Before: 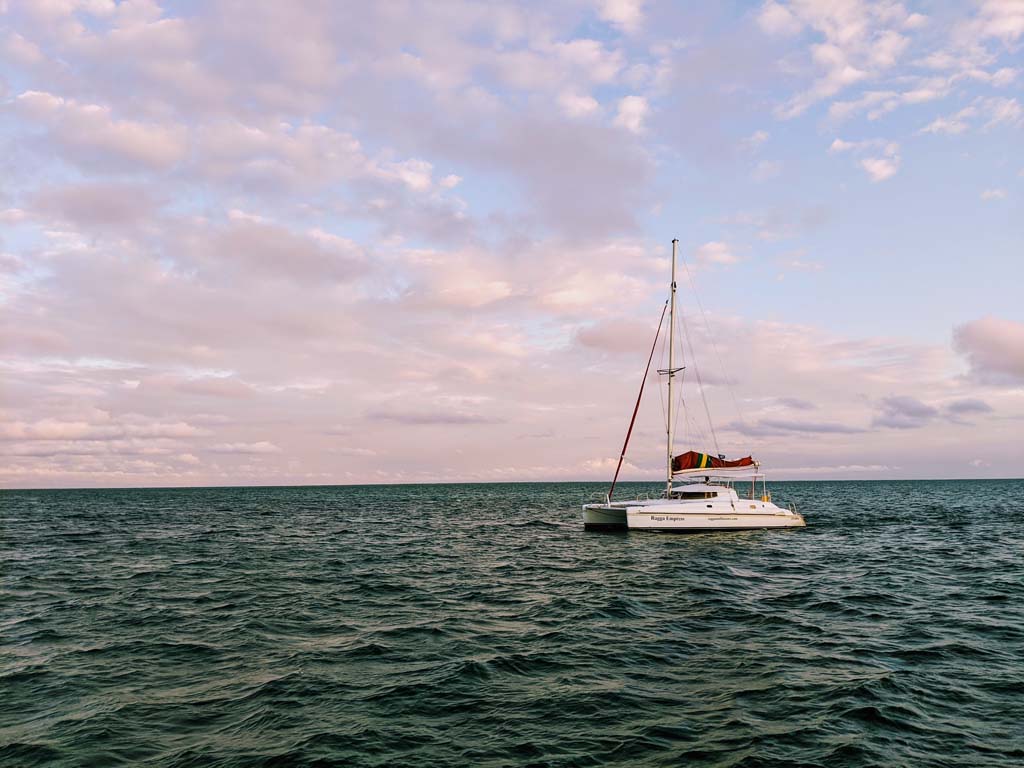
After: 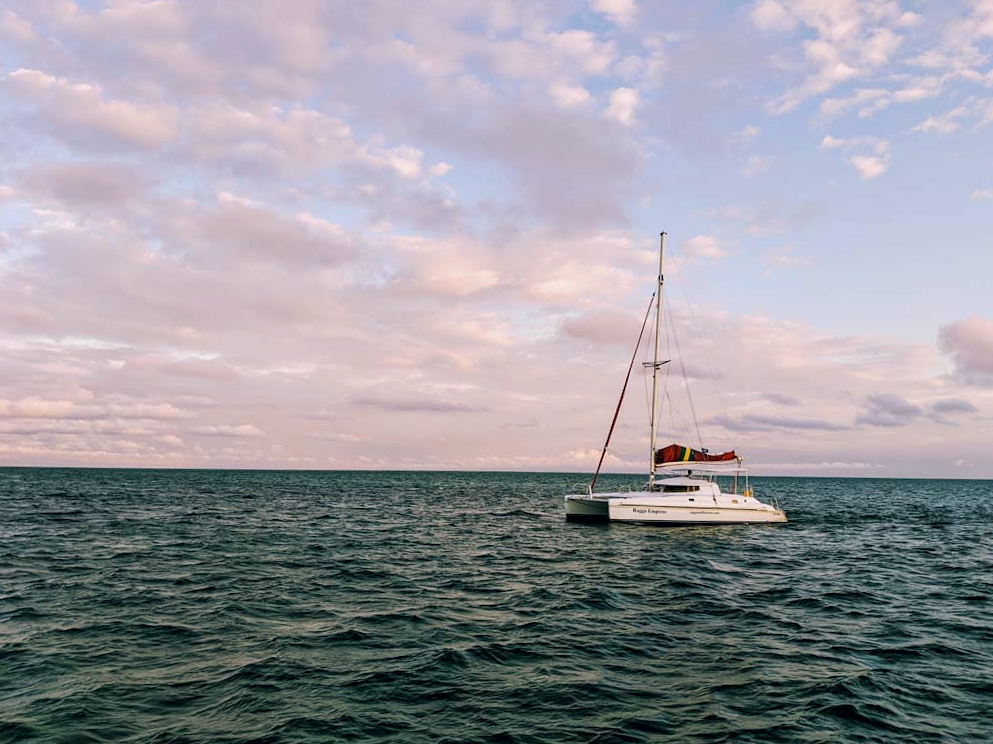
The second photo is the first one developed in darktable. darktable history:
local contrast: highlights 102%, shadows 102%, detail 119%, midtone range 0.2
crop and rotate: angle -1.34°
color correction: highlights a* 0.389, highlights b* 2.65, shadows a* -1.42, shadows b* -4.09
